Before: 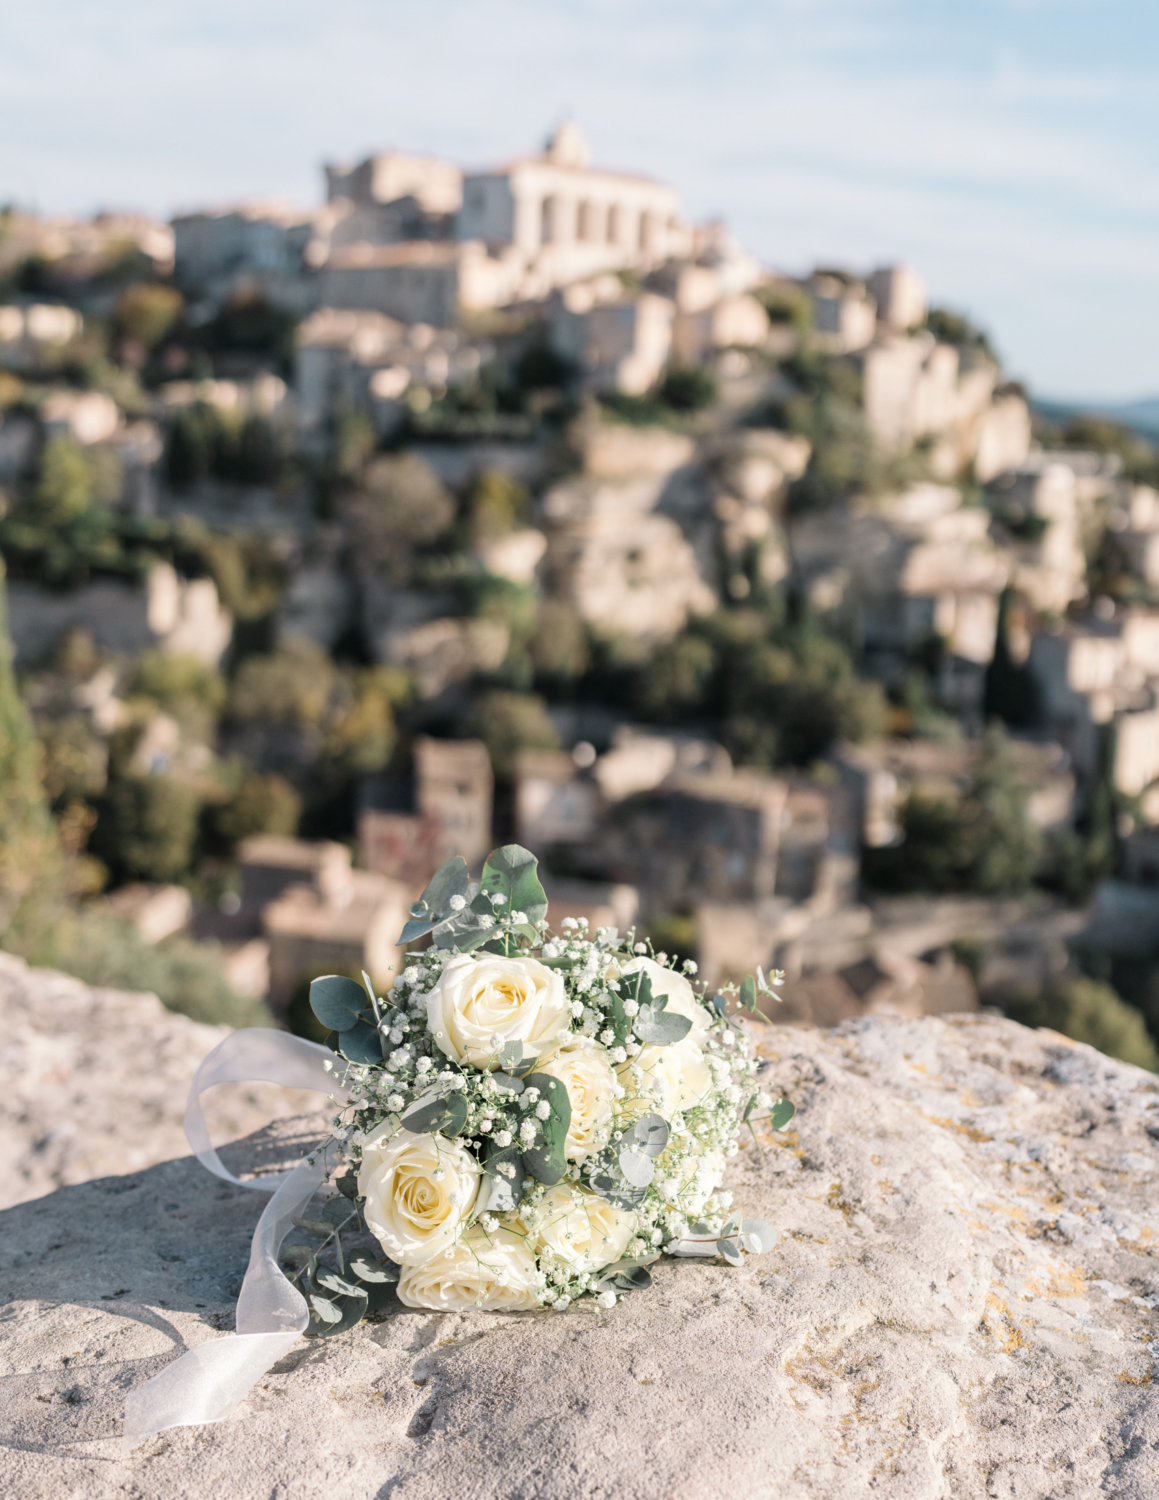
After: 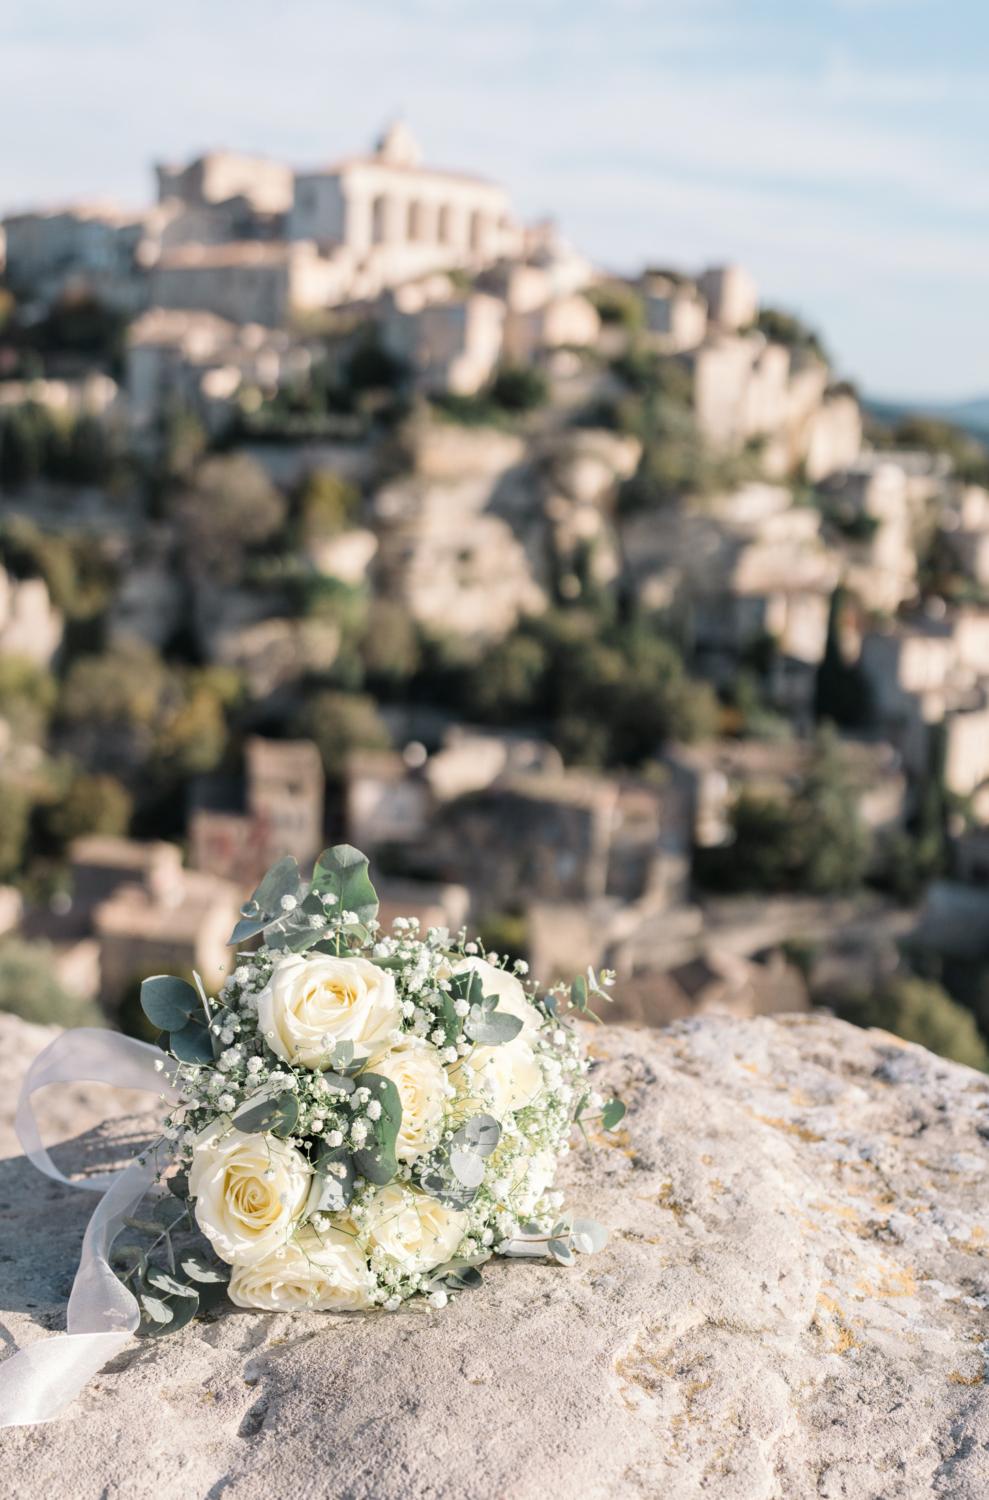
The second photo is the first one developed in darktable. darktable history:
crop and rotate: left 14.659%
